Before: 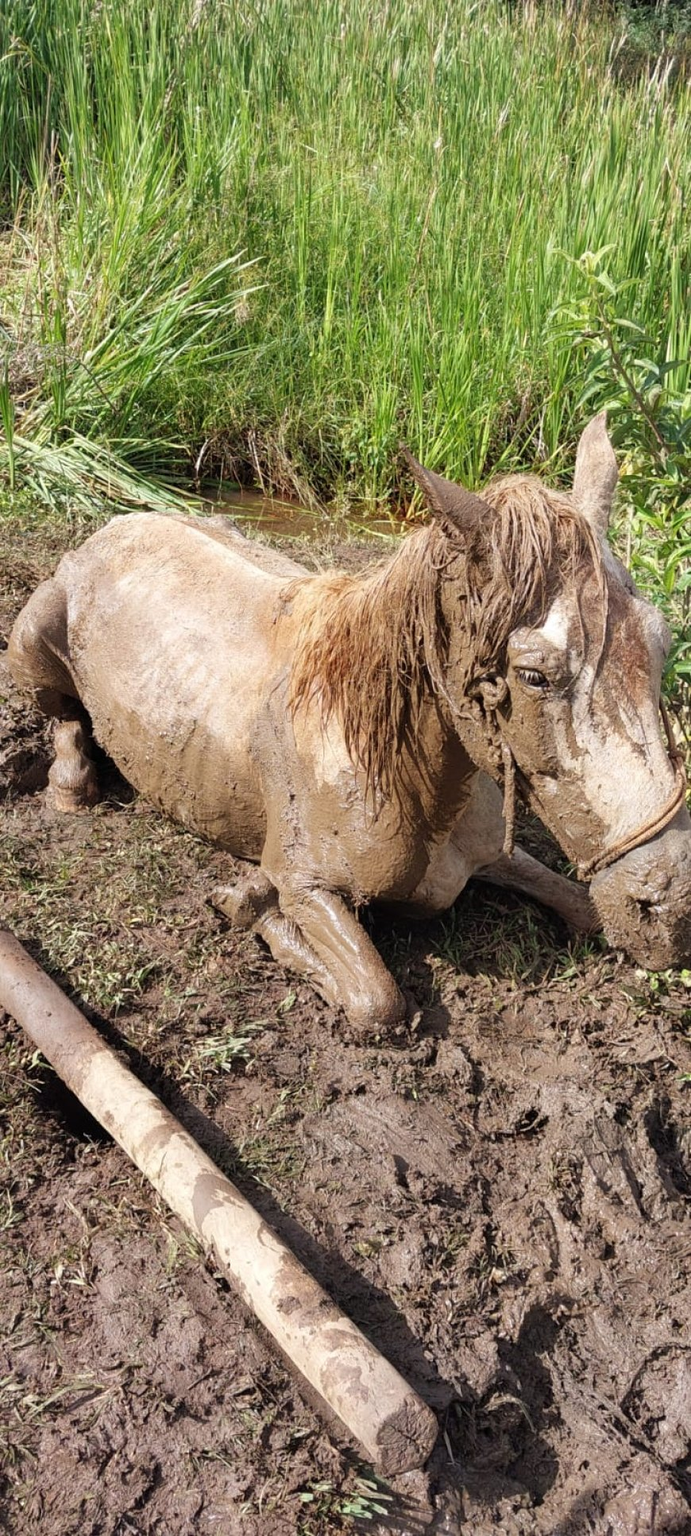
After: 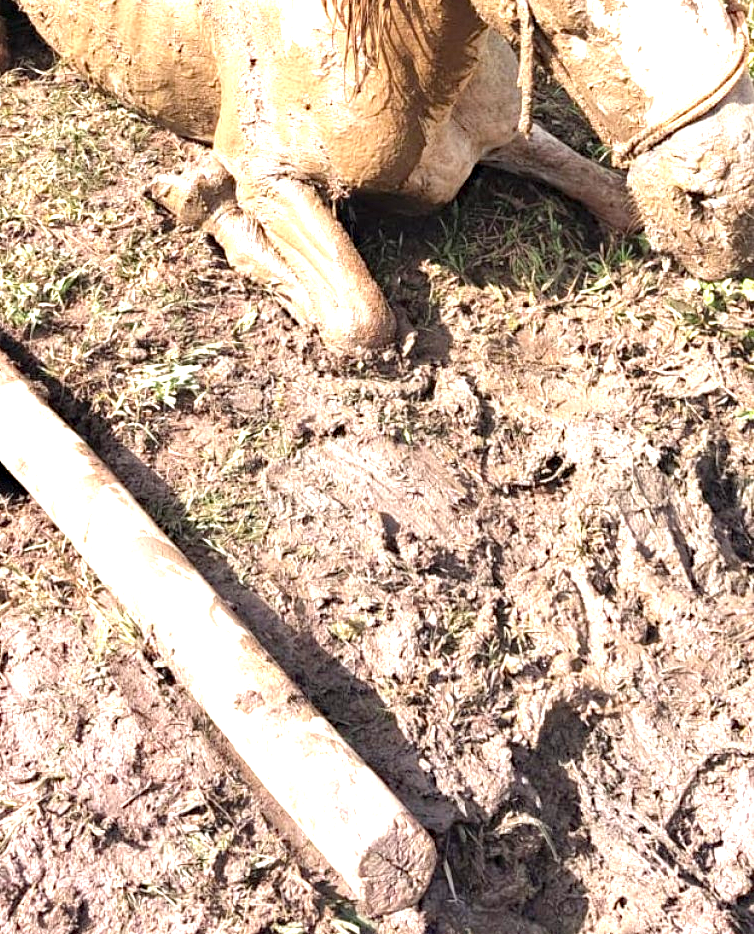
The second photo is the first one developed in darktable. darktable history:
tone equalizer: edges refinement/feathering 500, mask exposure compensation -1.57 EV, preserve details no
haze removal: compatibility mode true, adaptive false
exposure: black level correction 0, exposure 1.63 EV, compensate exposure bias true, compensate highlight preservation false
crop and rotate: left 13.275%, top 48.716%, bottom 2.922%
